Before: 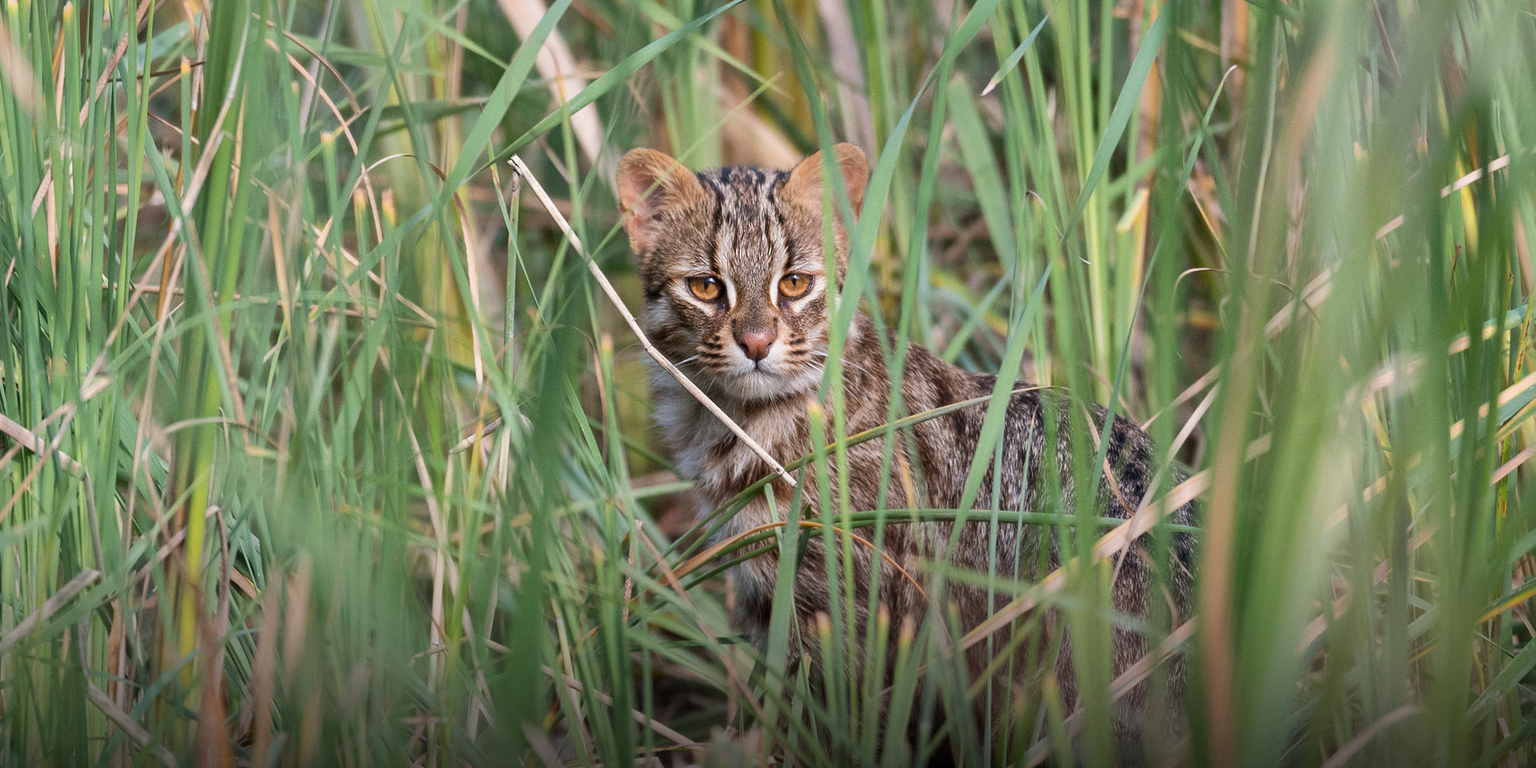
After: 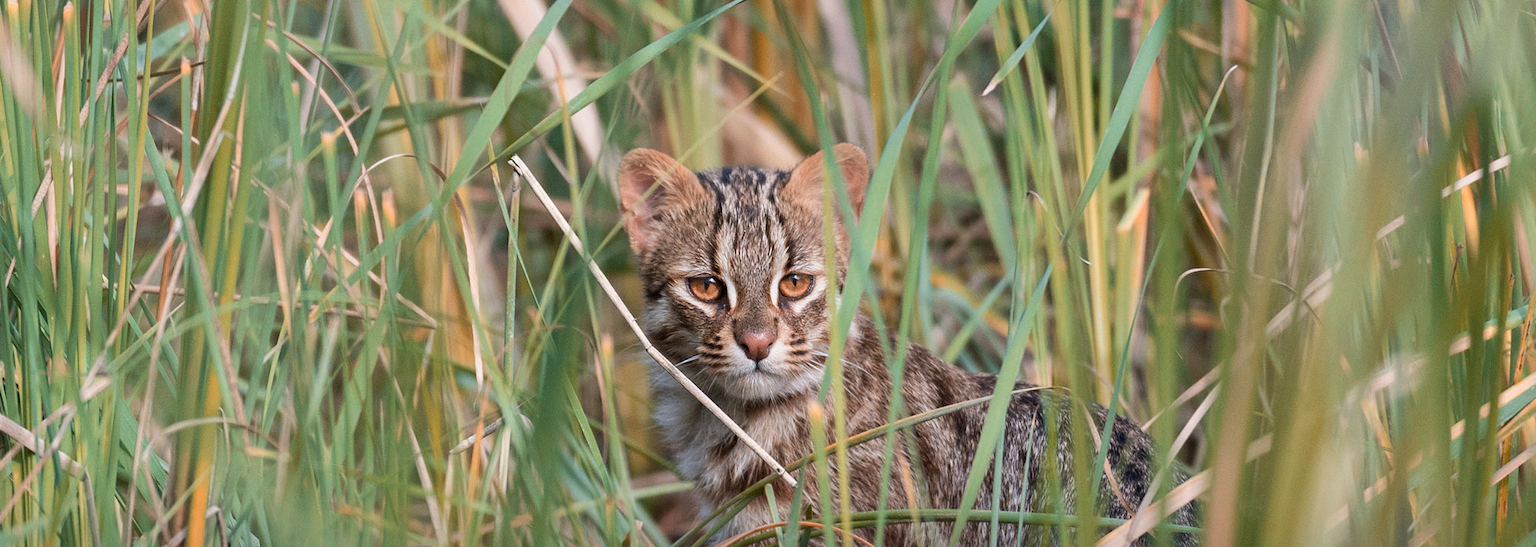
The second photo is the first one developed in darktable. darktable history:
color zones: curves: ch2 [(0, 0.5) (0.084, 0.497) (0.323, 0.335) (0.4, 0.497) (1, 0.5)]
crop: right 0%, bottom 28.704%
